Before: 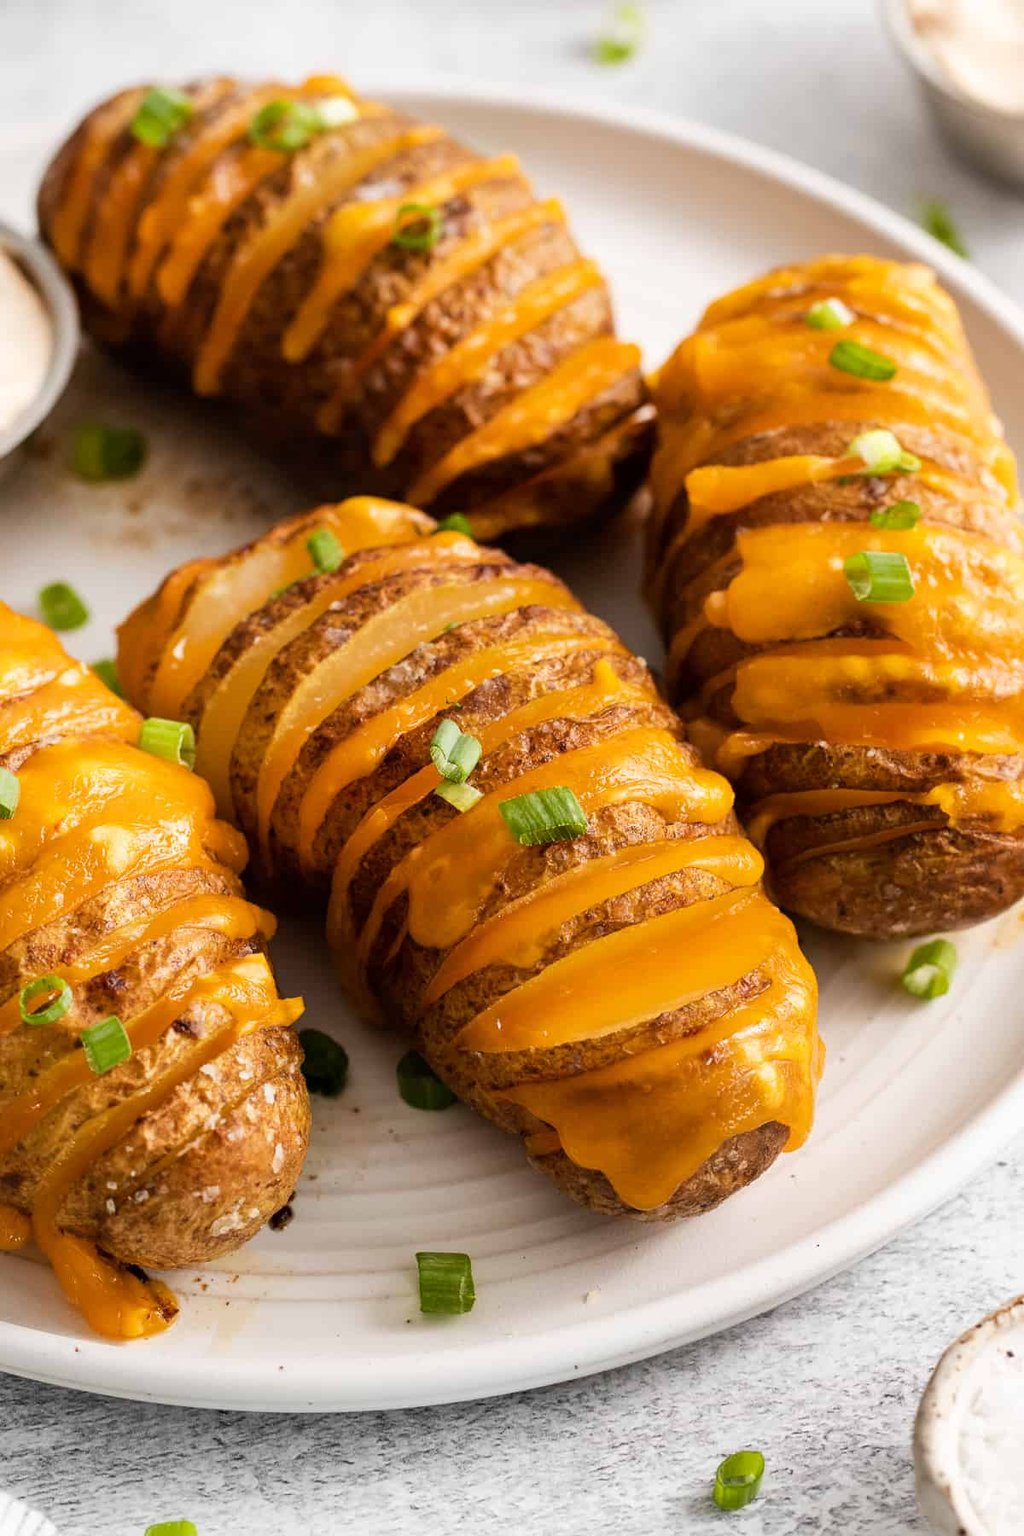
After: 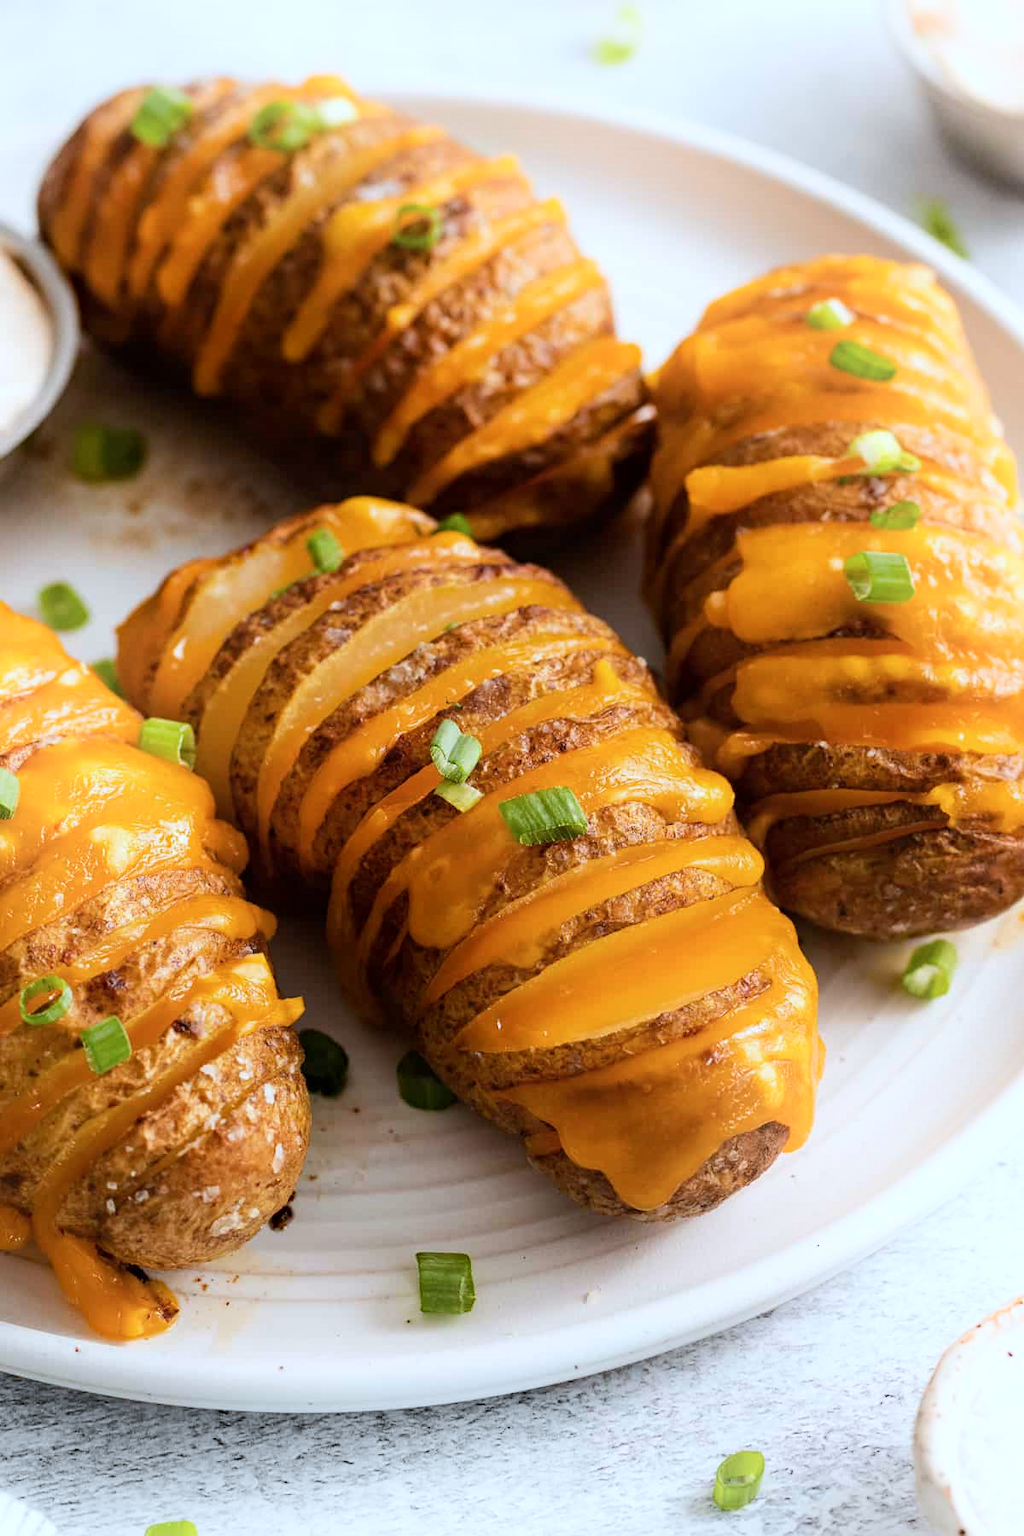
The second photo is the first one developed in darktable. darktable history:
haze removal: compatibility mode true, adaptive false
color correction: highlights a* -3.82, highlights b* -10.67
shadows and highlights: shadows -40.99, highlights 63.67, soften with gaussian
